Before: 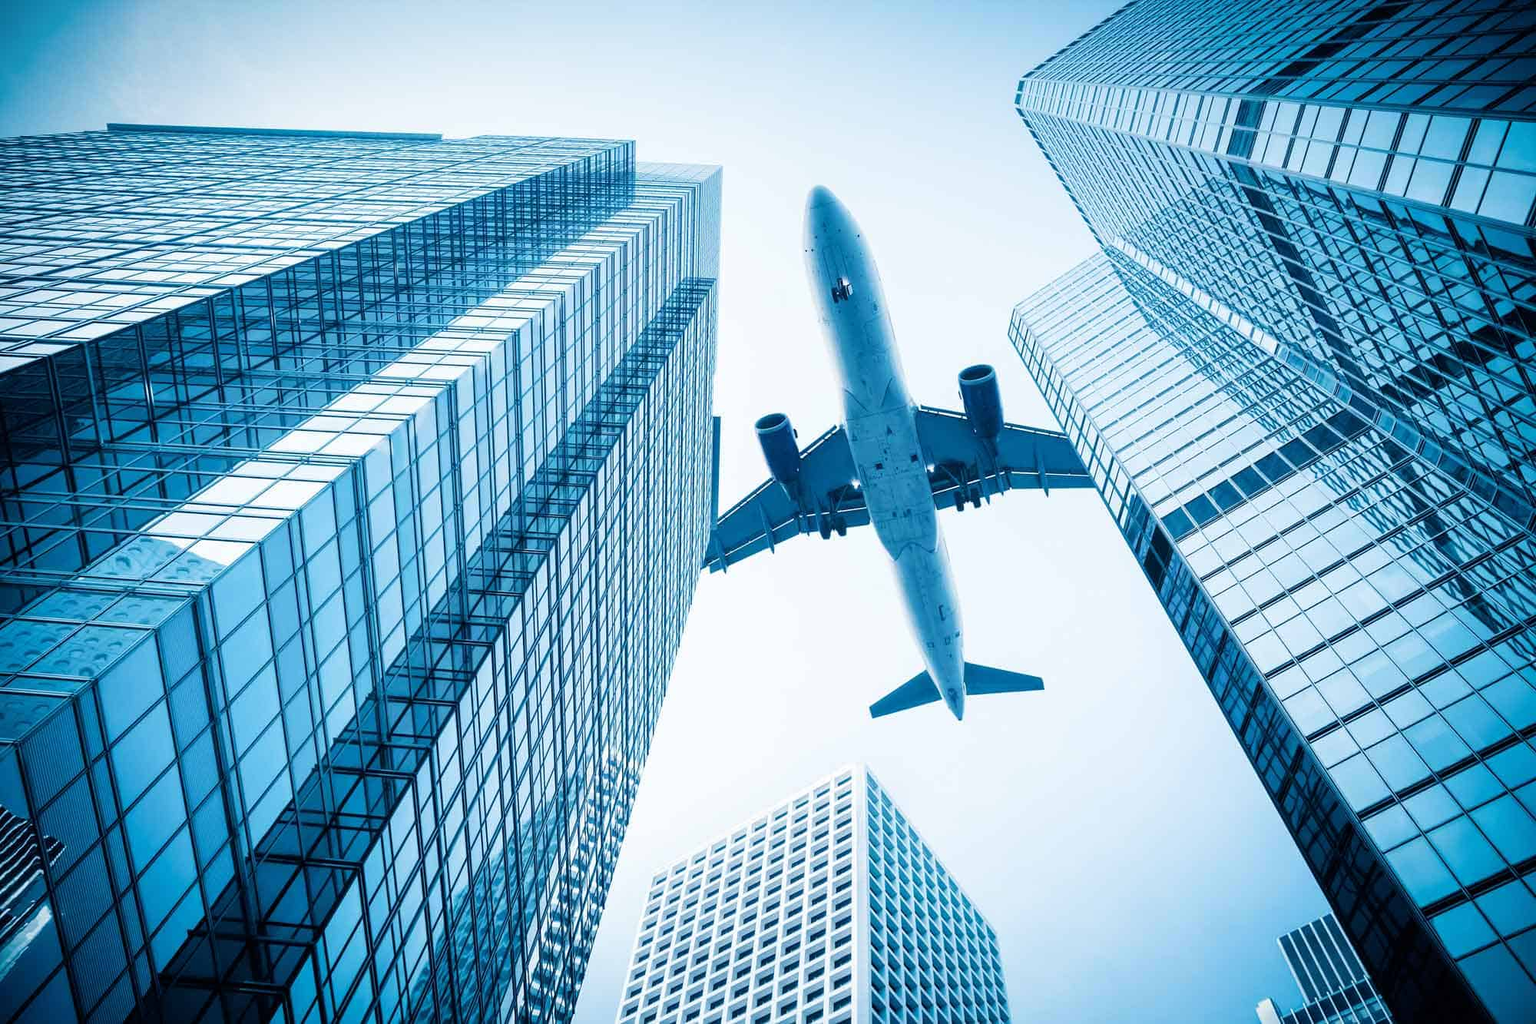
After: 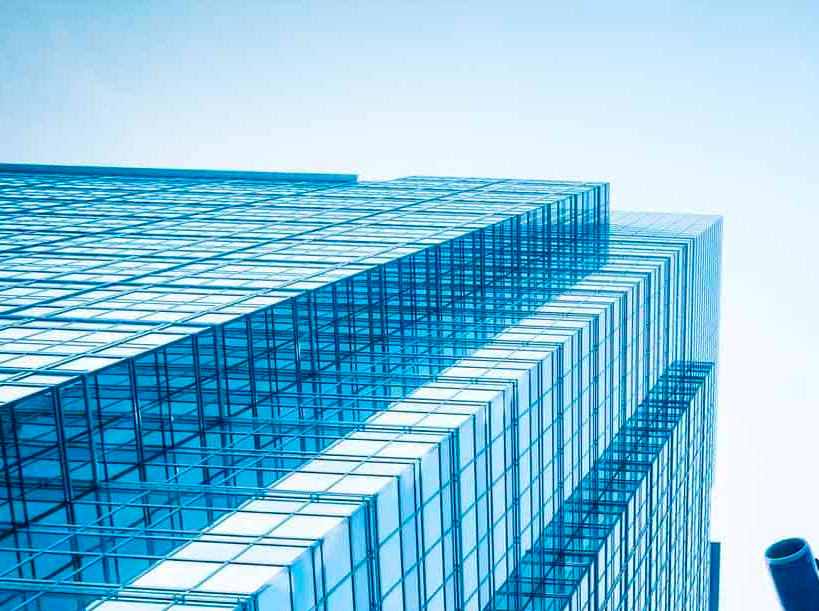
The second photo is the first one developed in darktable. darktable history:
crop and rotate: left 10.914%, top 0.054%, right 48.115%, bottom 54.063%
color balance rgb: perceptual saturation grading › global saturation 30.965%, global vibrance 20%
